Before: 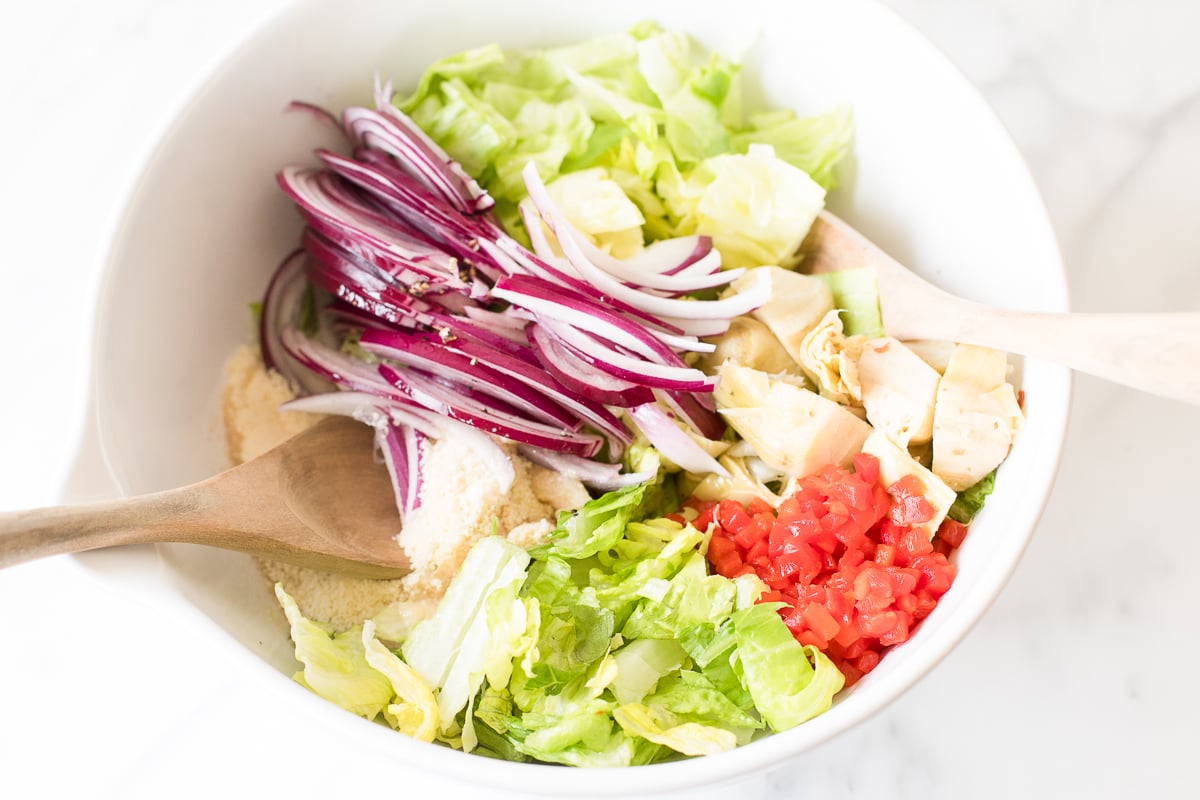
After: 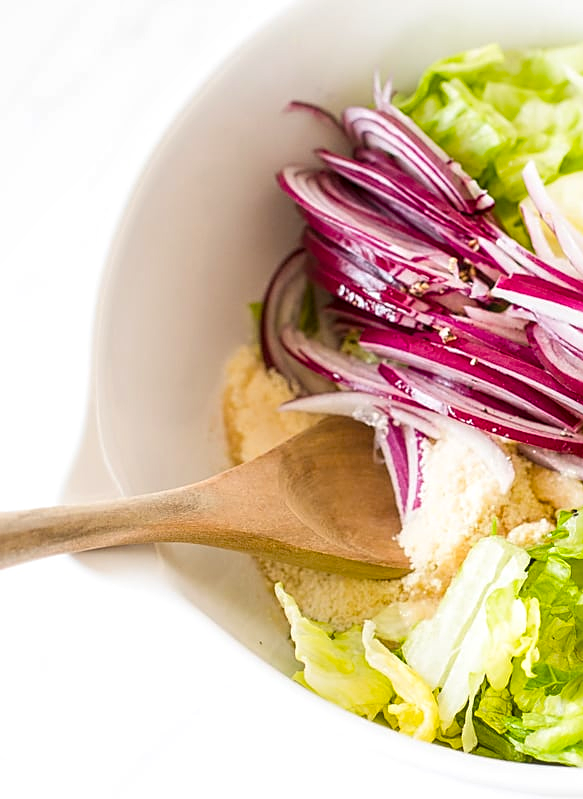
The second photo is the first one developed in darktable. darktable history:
color balance rgb: perceptual saturation grading › global saturation 25.273%, global vibrance 14.312%
local contrast: on, module defaults
crop and rotate: left 0.018%, top 0%, right 51.36%
sharpen: on, module defaults
